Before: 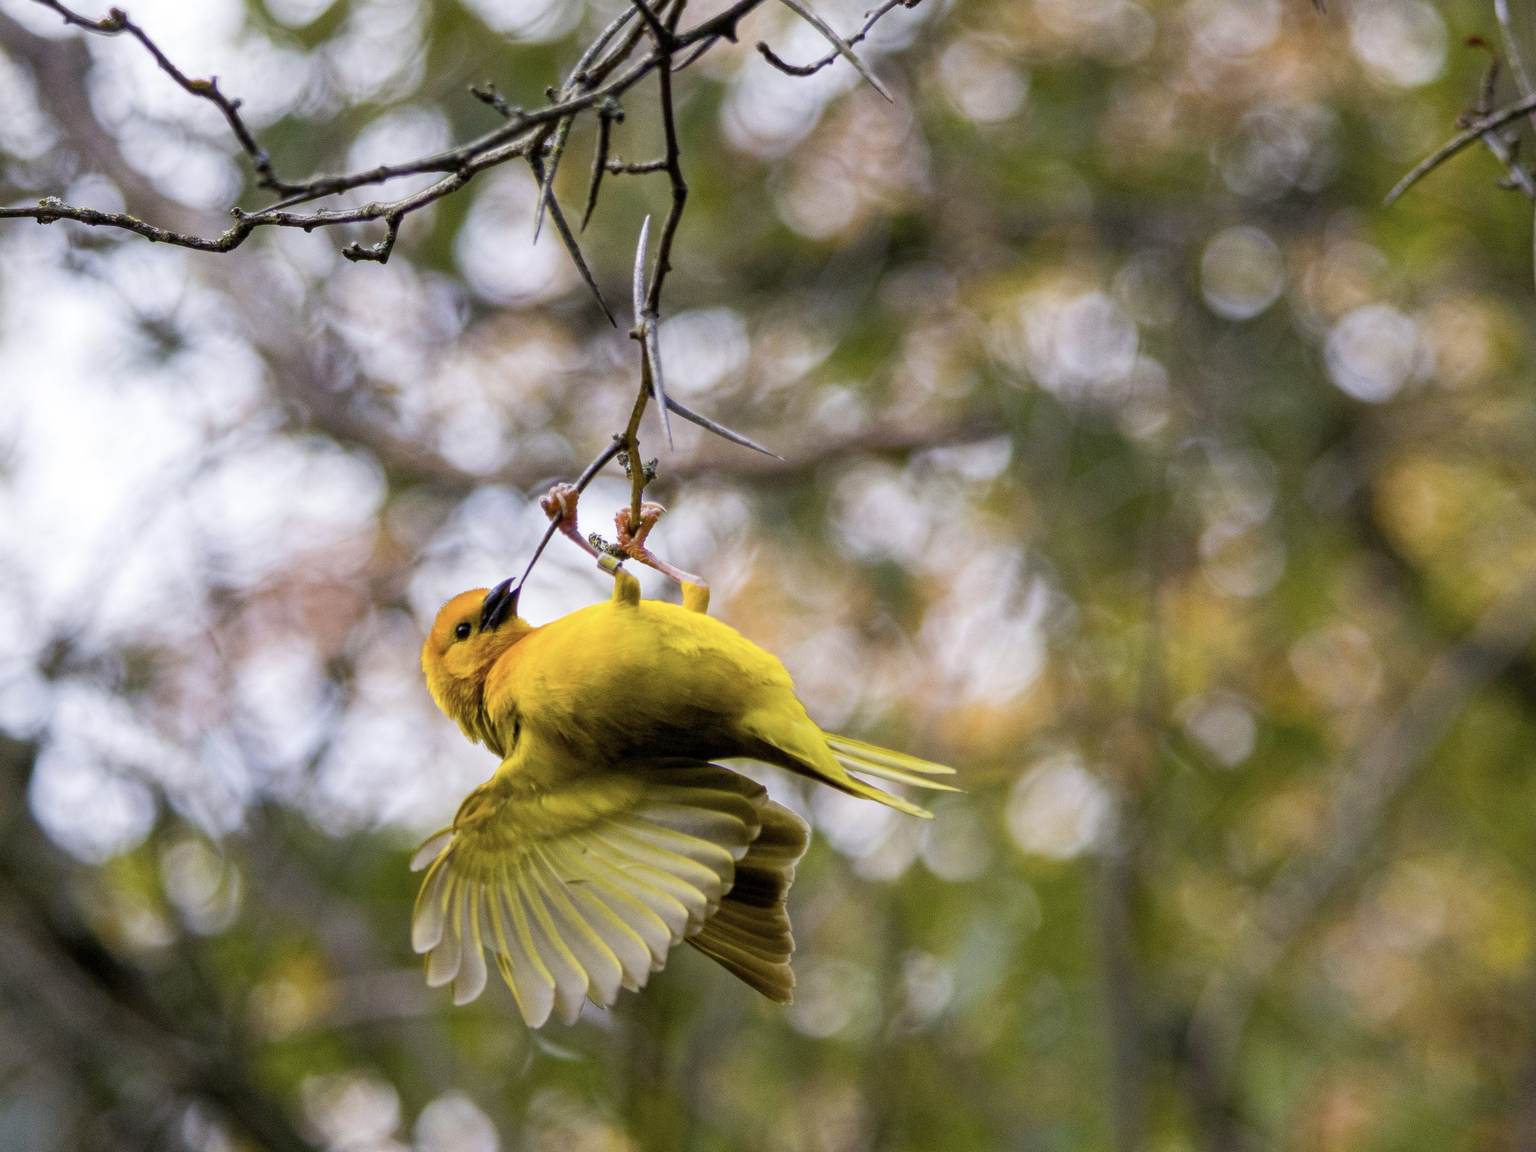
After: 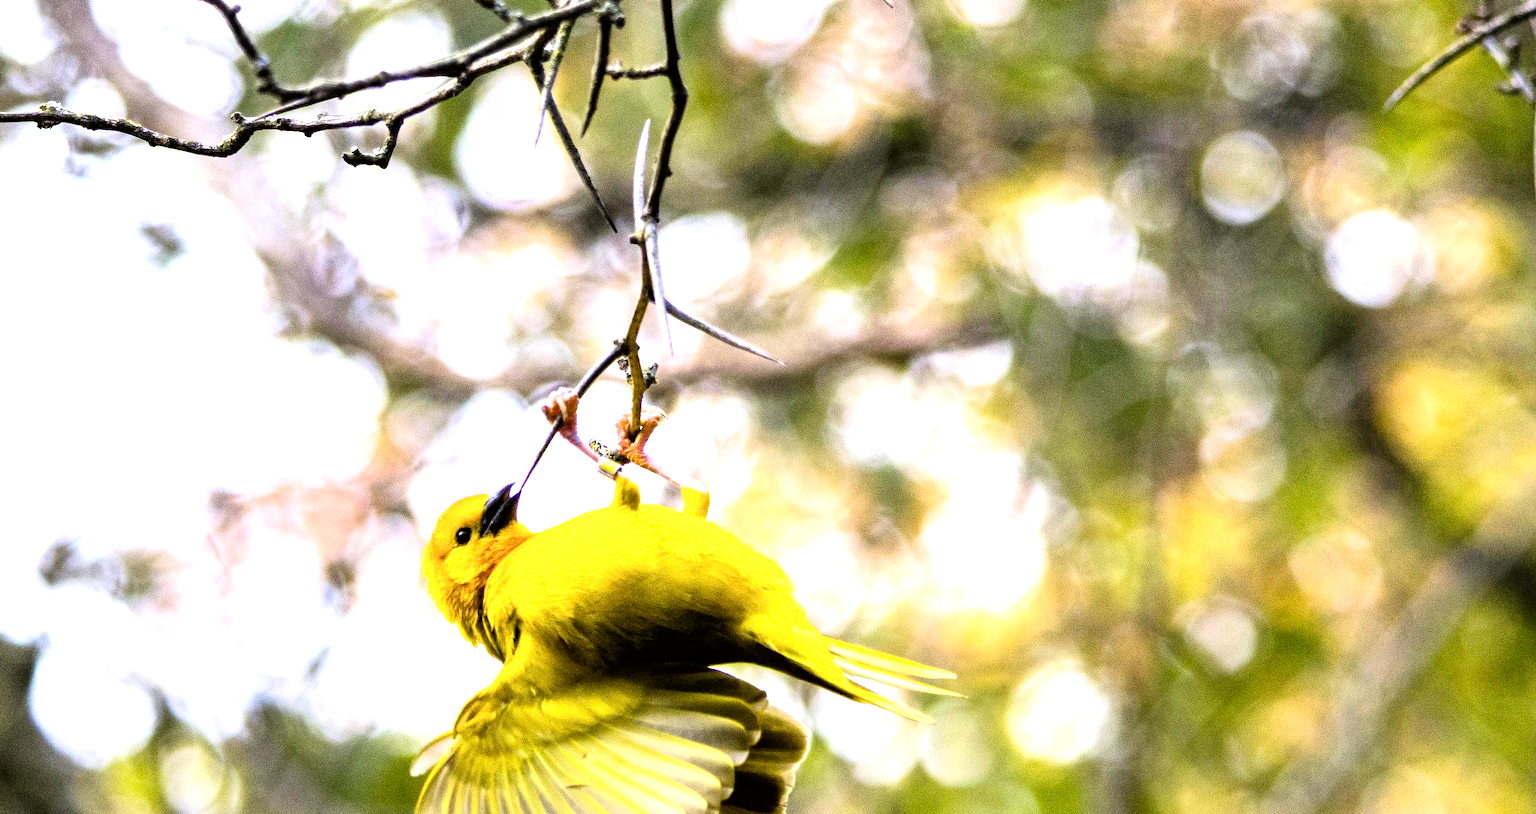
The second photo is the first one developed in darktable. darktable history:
exposure: black level correction 0, exposure 1.5 EV, compensate highlight preservation false
contrast brightness saturation: contrast 0.12, brightness -0.12, saturation 0.2
tone curve: curves: ch0 [(0, 0) (0.118, 0.034) (0.182, 0.124) (0.265, 0.214) (0.504, 0.508) (0.783, 0.825) (1, 1)], color space Lab, linked channels, preserve colors none
crop and rotate: top 8.293%, bottom 20.996%
